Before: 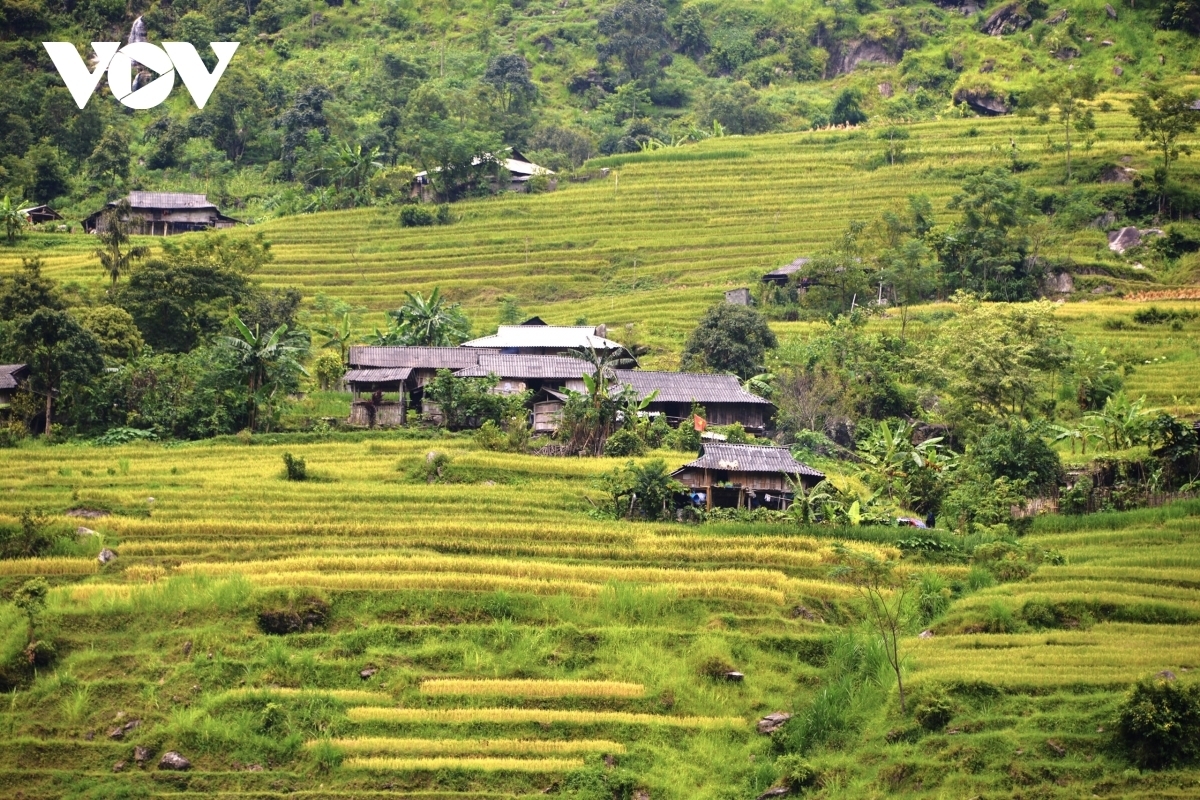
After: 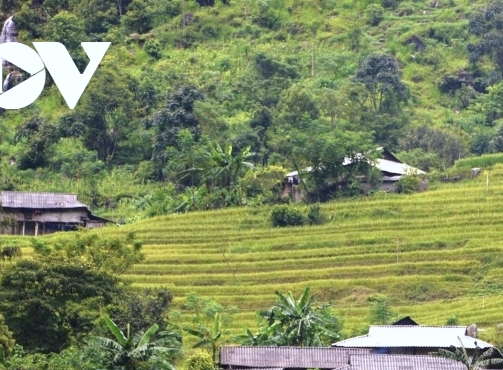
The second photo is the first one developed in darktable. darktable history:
white balance: red 0.974, blue 1.044
crop and rotate: left 10.817%, top 0.062%, right 47.194%, bottom 53.626%
